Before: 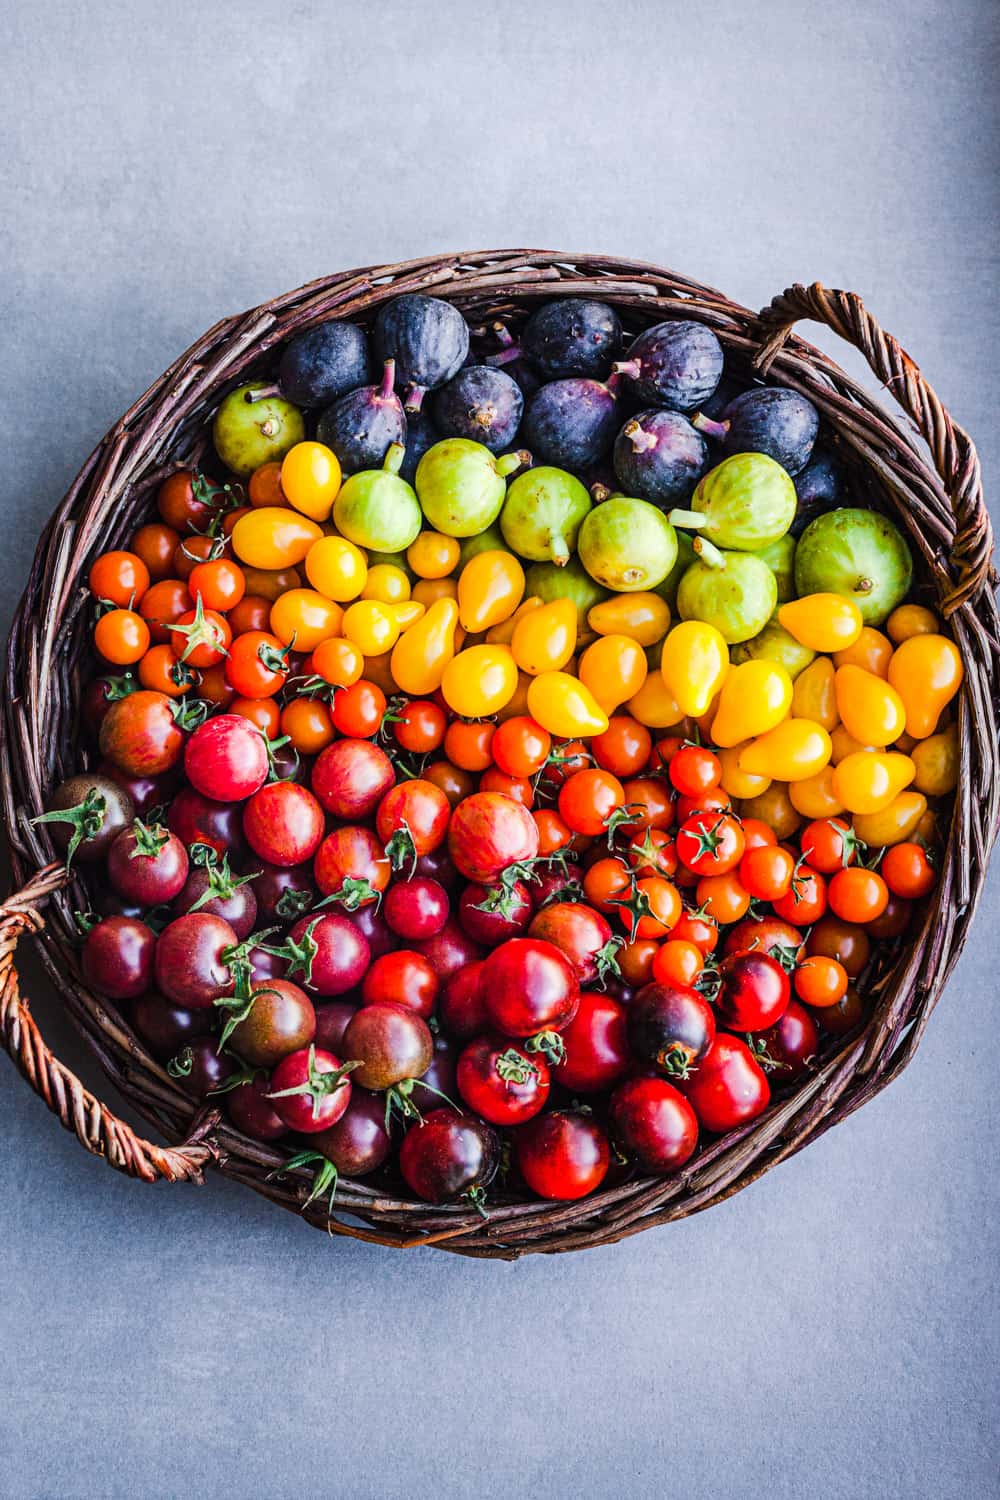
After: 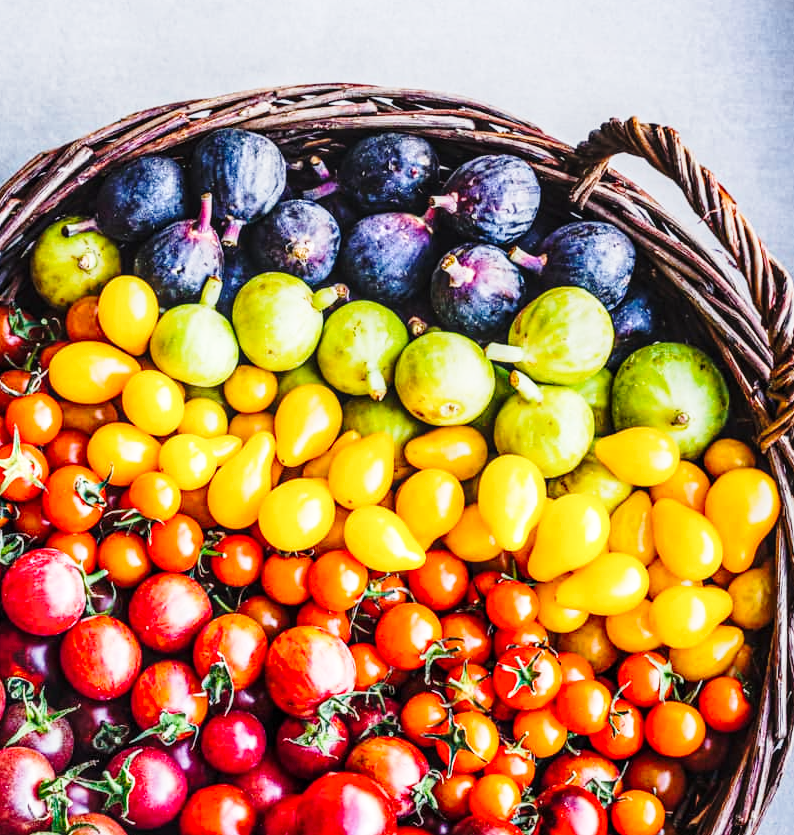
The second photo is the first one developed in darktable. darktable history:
base curve: curves: ch0 [(0, 0) (0.028, 0.03) (0.121, 0.232) (0.46, 0.748) (0.859, 0.968) (1, 1)], preserve colors none
crop: left 18.38%, top 11.092%, right 2.134%, bottom 33.217%
local contrast: on, module defaults
